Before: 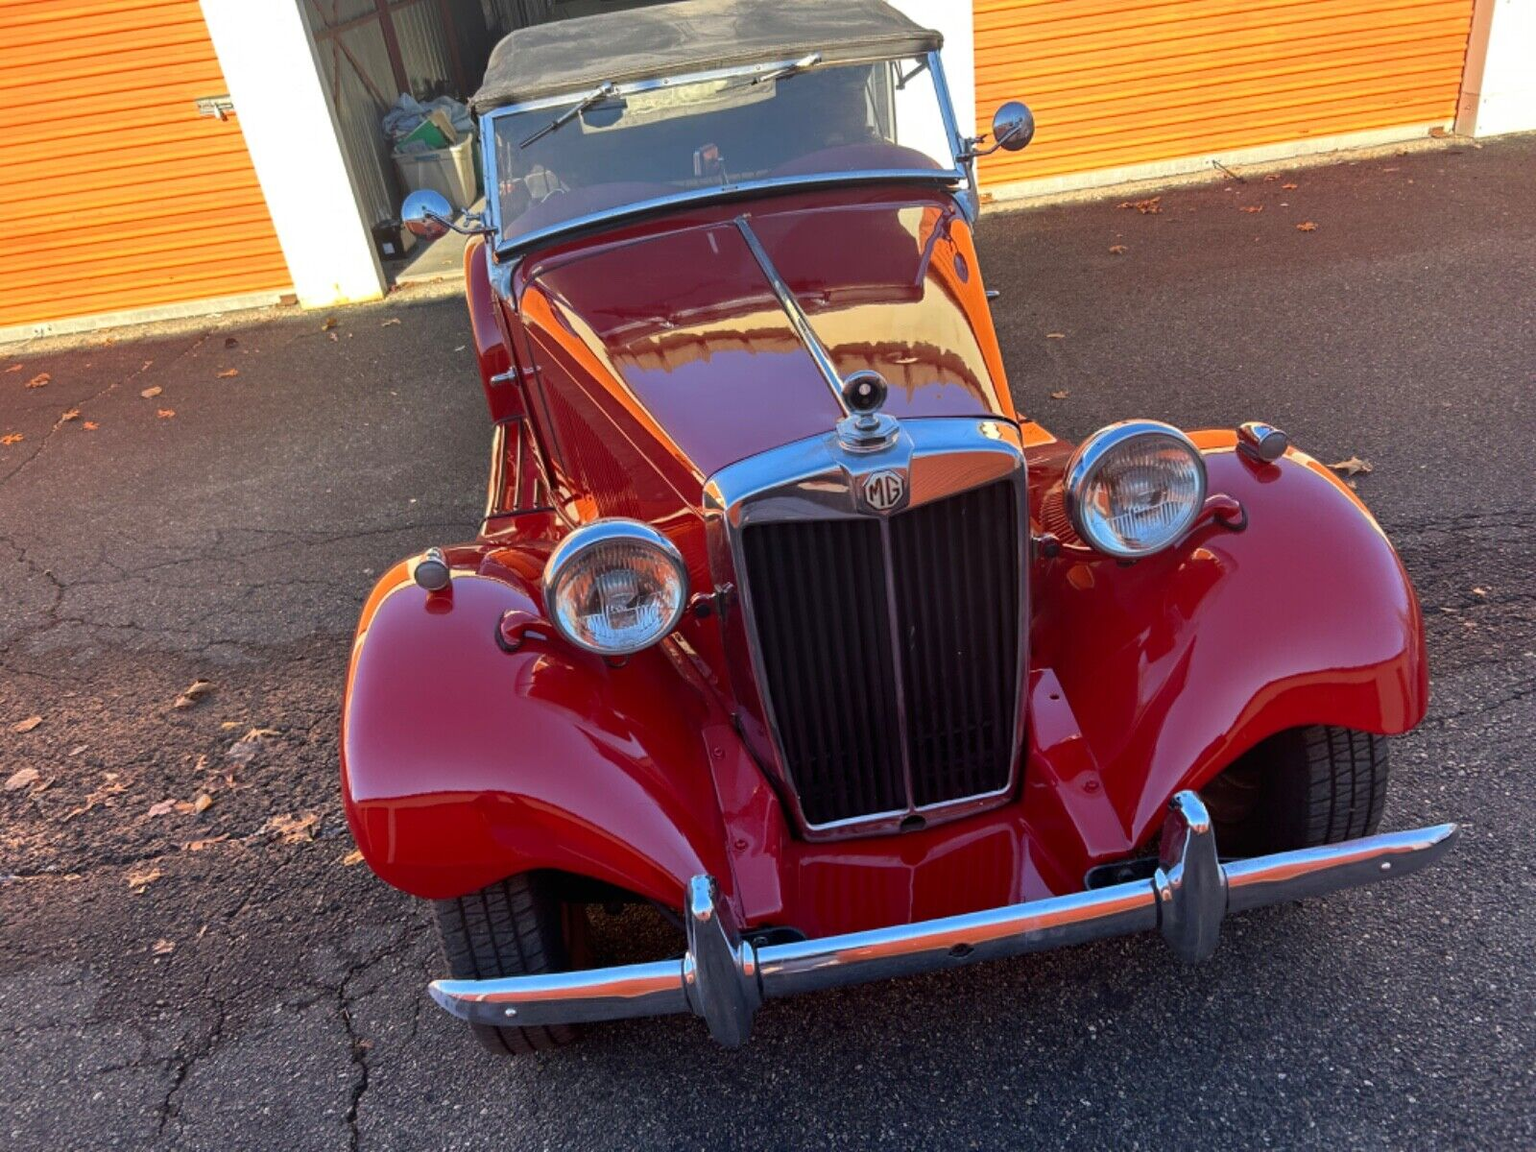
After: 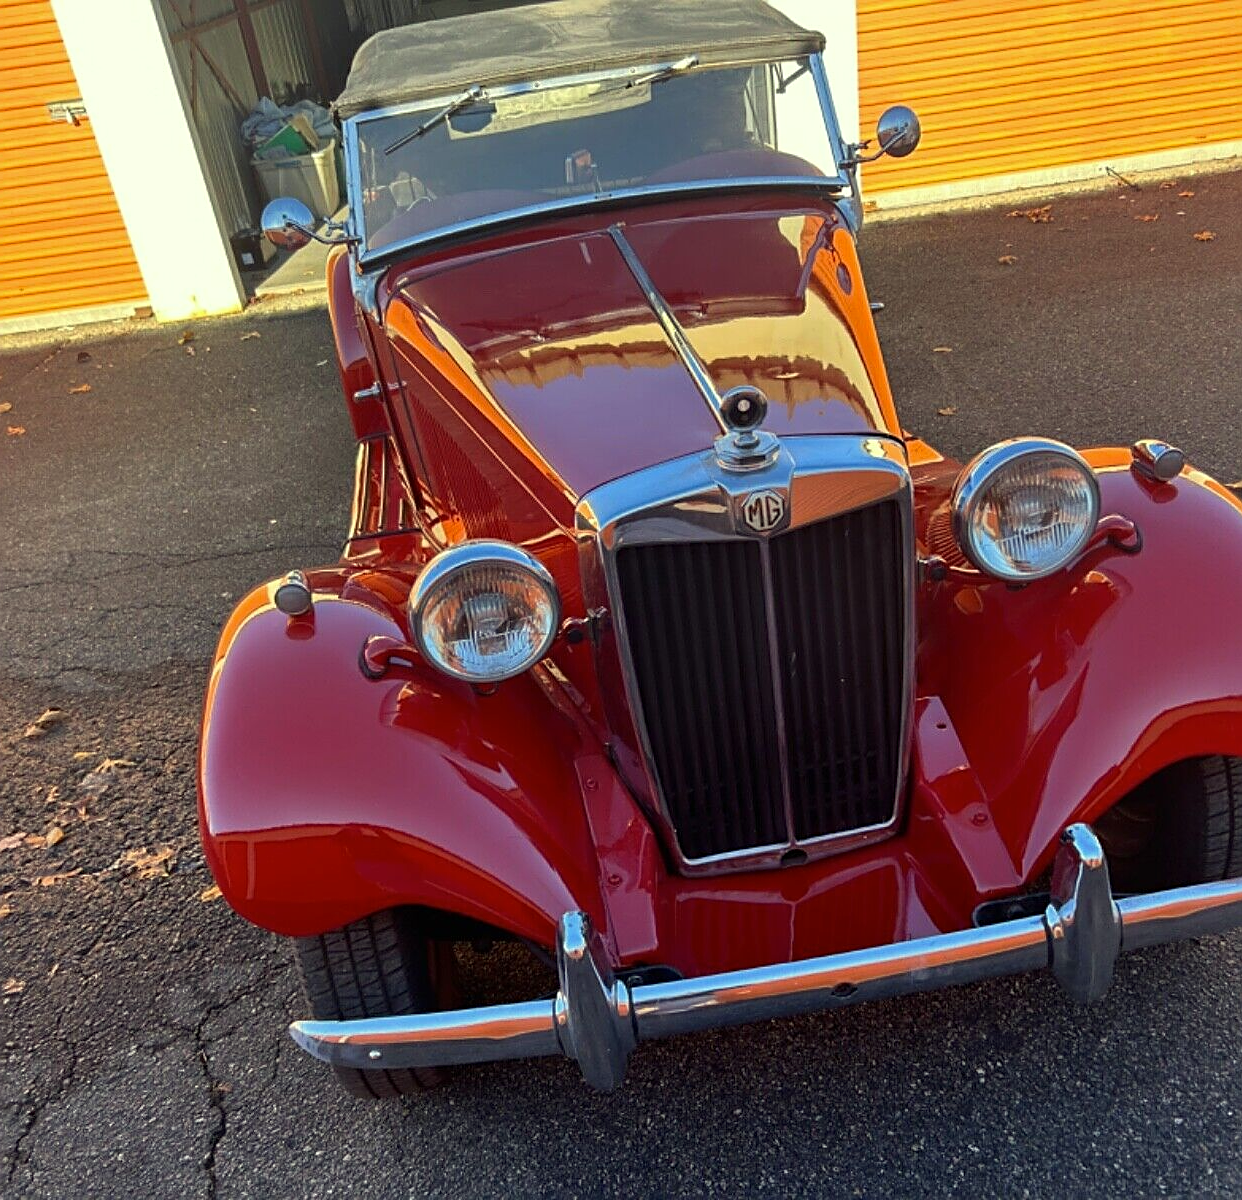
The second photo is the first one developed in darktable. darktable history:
crop: left 9.862%, right 12.453%
color calibration: gray › normalize channels true, illuminant same as pipeline (D50), adaptation XYZ, x 0.346, y 0.359, temperature 5023.84 K, gamut compression 0.007
color correction: highlights a* -5.79, highlights b* 10.89
sharpen: on, module defaults
